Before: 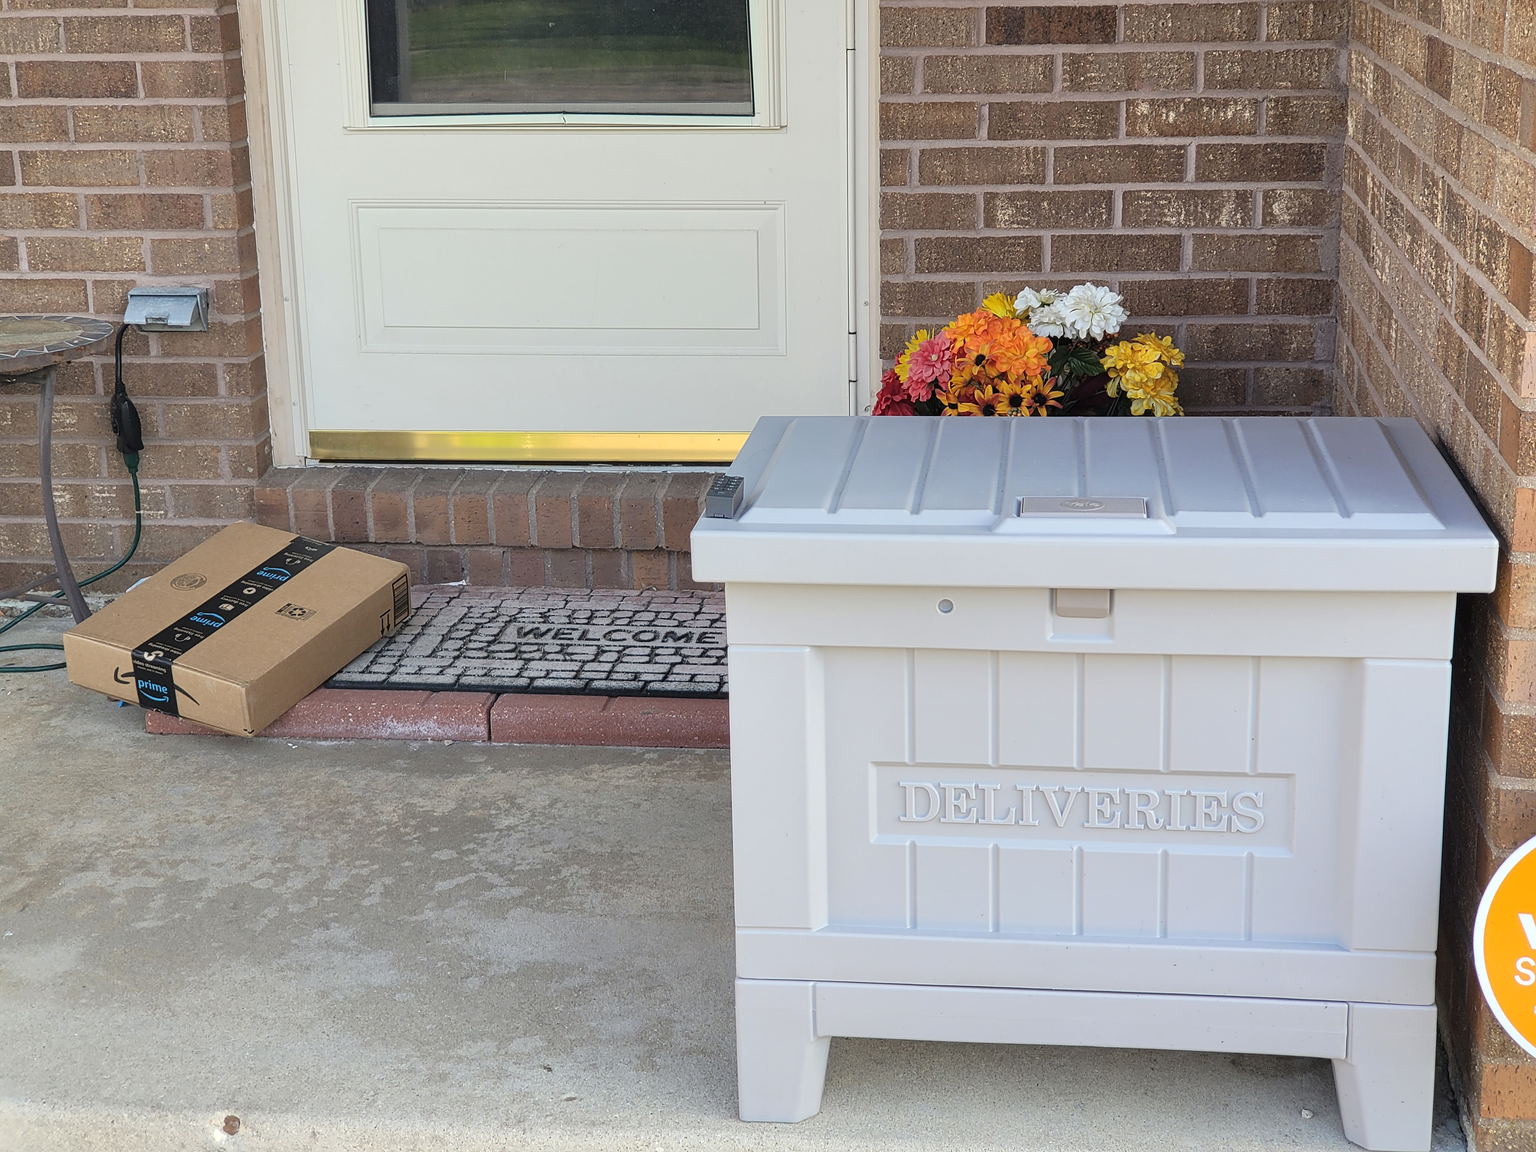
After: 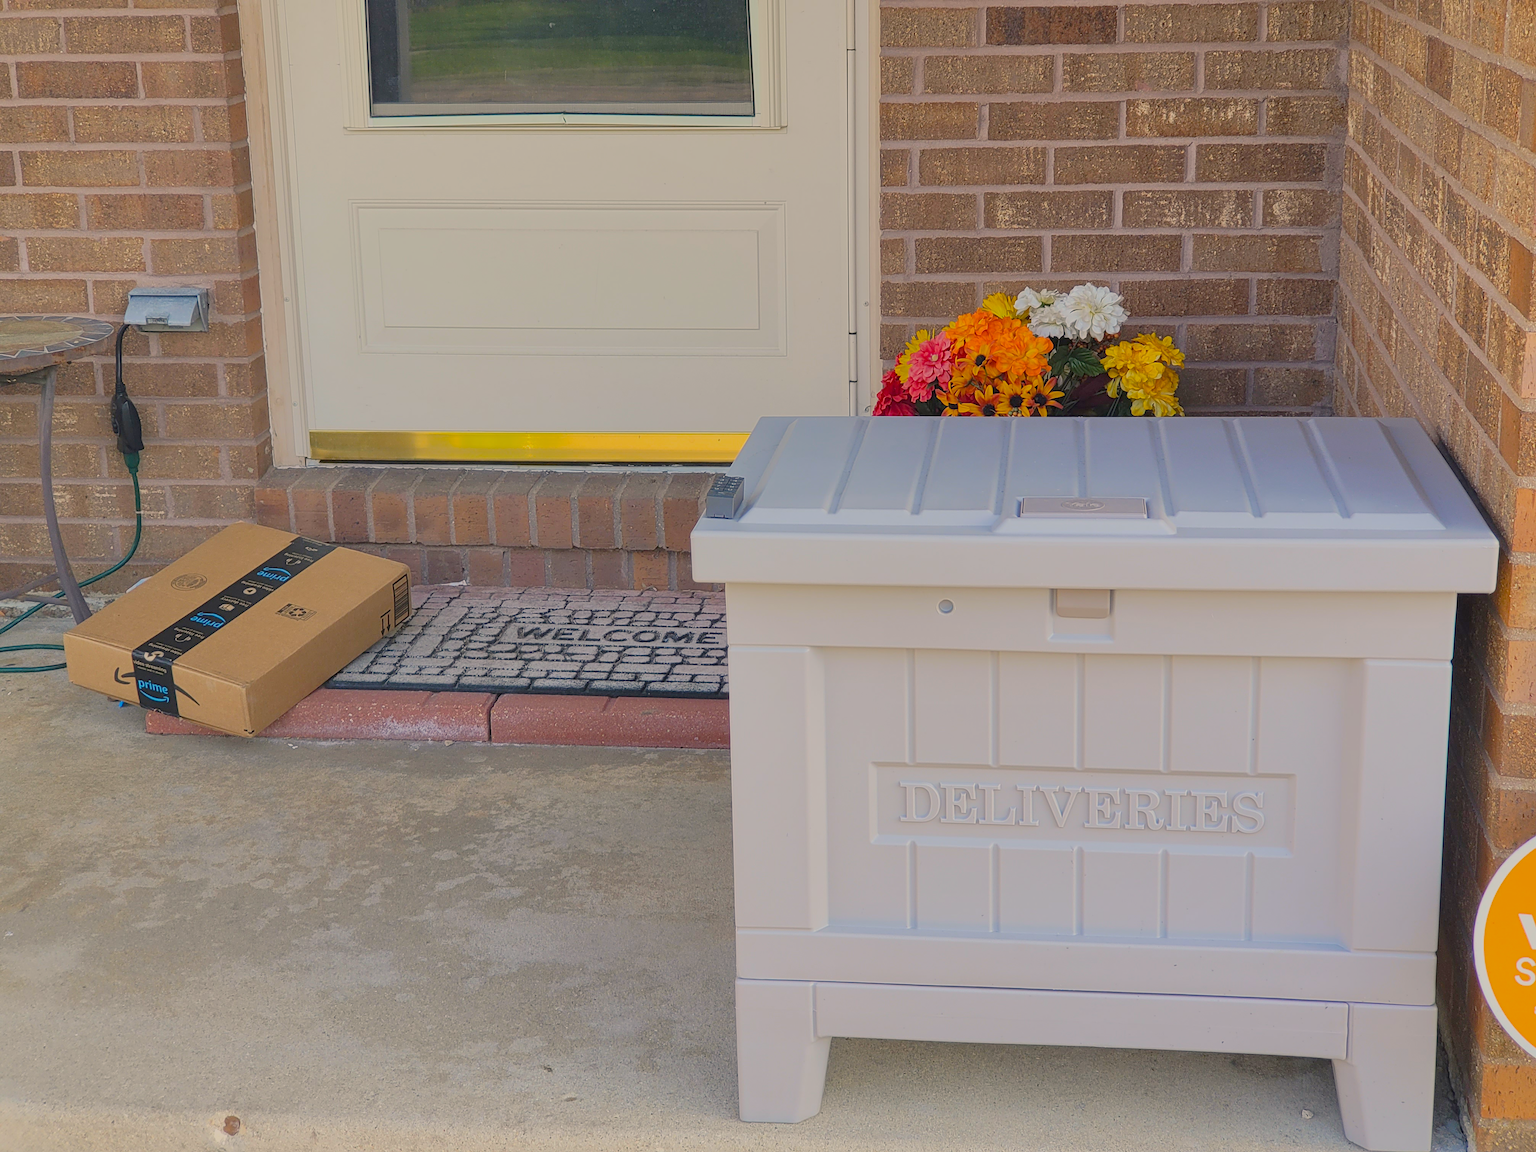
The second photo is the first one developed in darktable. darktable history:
color balance rgb: highlights gain › chroma 2.88%, highlights gain › hue 60.45°, linear chroma grading › global chroma 14.668%, perceptual saturation grading › global saturation 19.973%, contrast -29.938%
